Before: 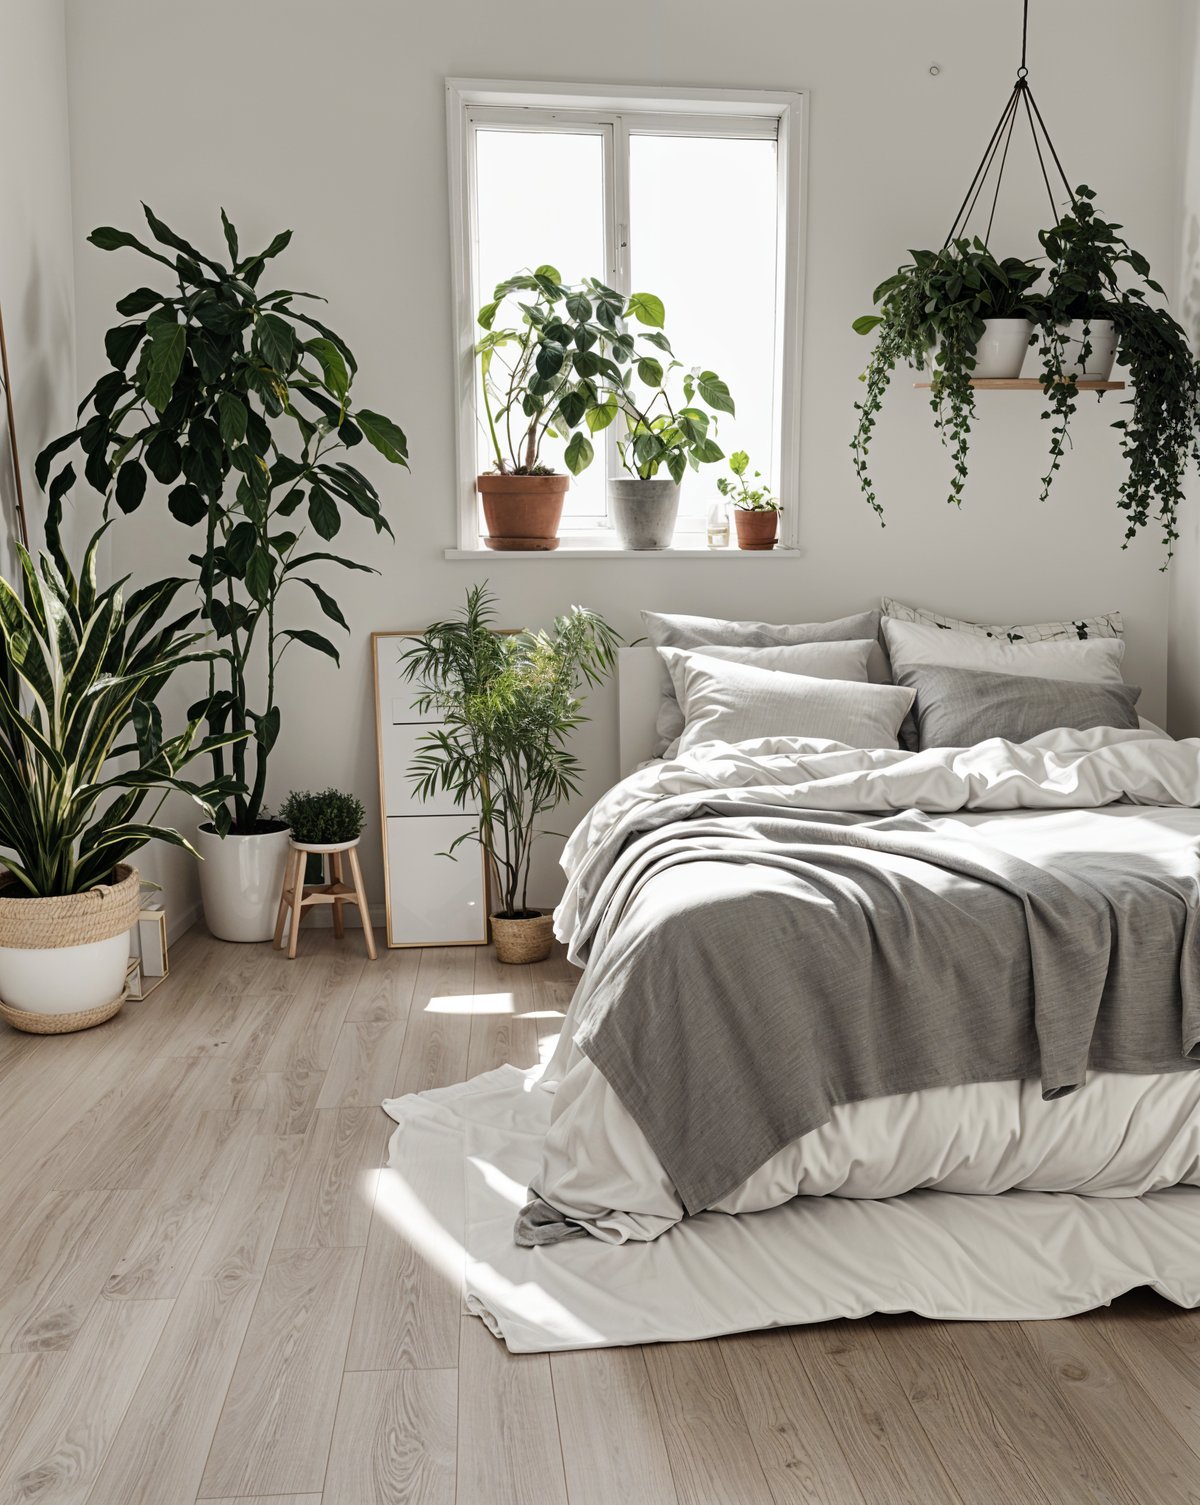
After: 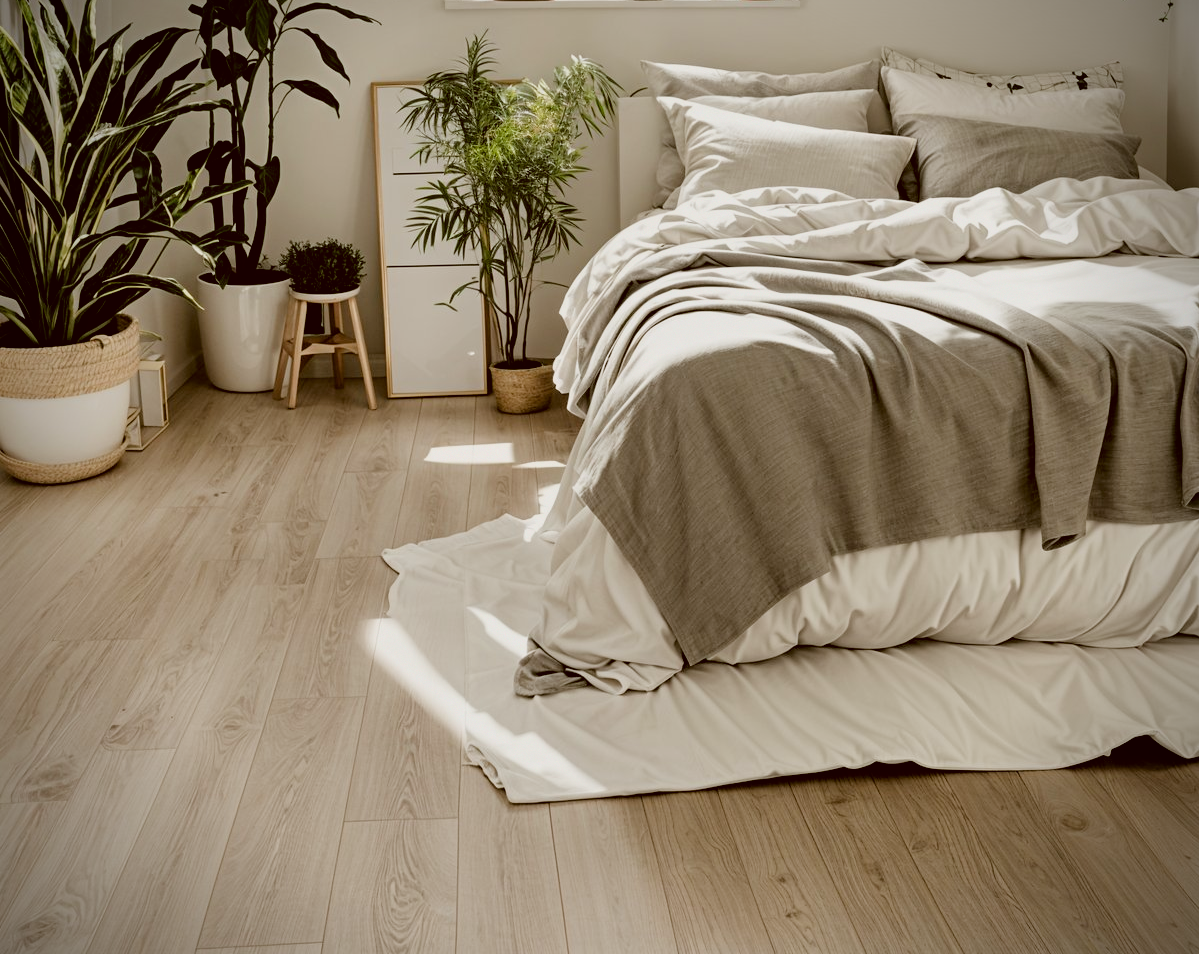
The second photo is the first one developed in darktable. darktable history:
crop and rotate: top 36.584%
color correction: highlights a* -0.48, highlights b* 0.158, shadows a* 5.05, shadows b* 20.65
filmic rgb: black relative exposure -5.75 EV, white relative exposure 3.4 EV, hardness 3.65, enable highlight reconstruction true
vignetting: brightness -0.631, saturation -0.009
